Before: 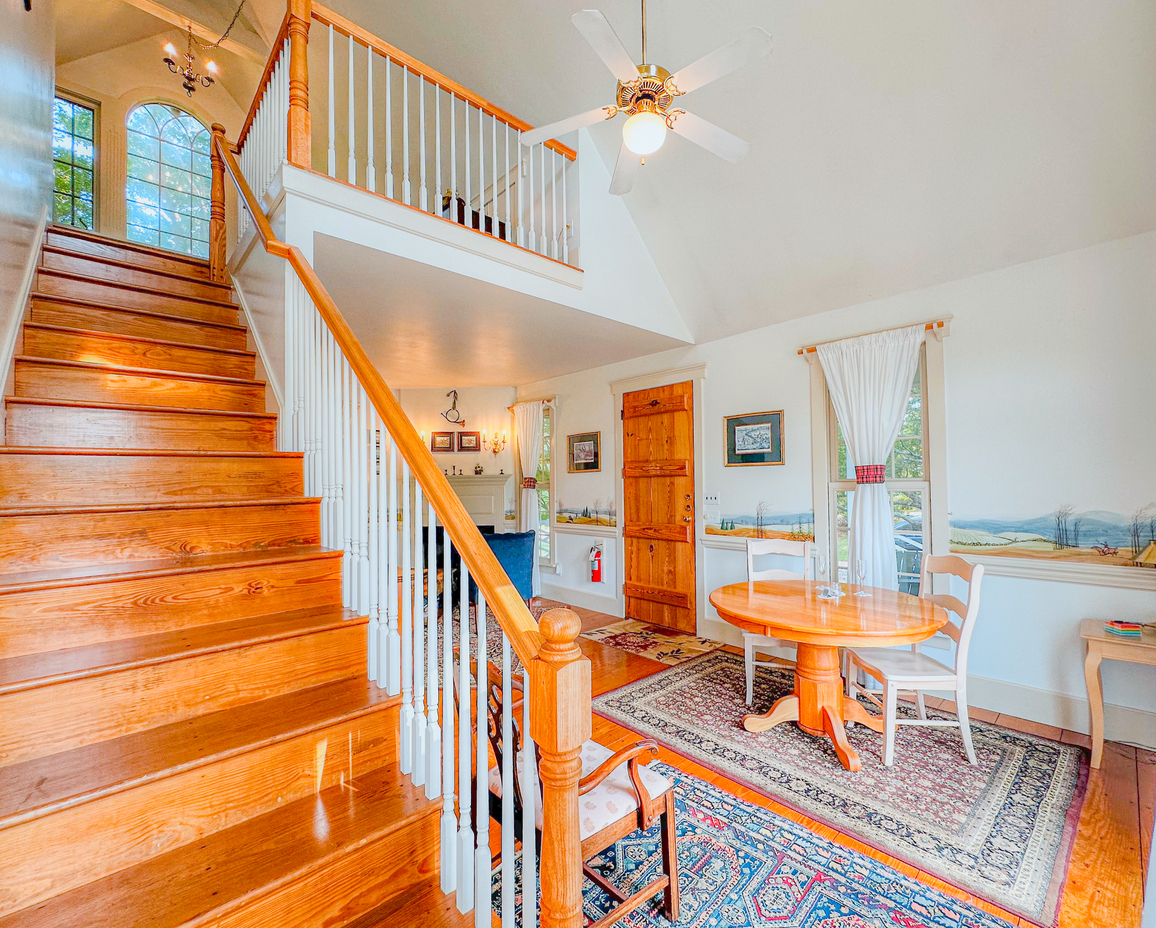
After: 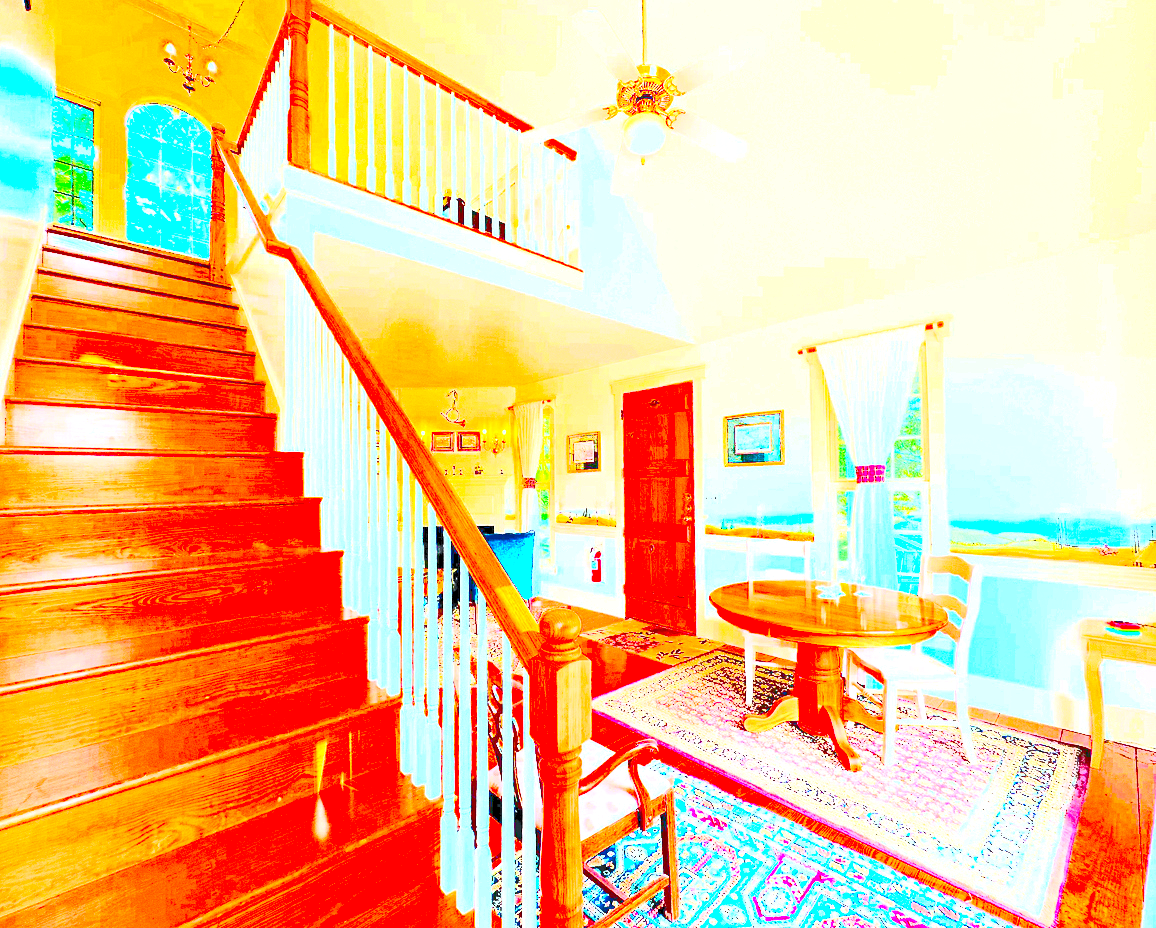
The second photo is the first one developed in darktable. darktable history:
color balance rgb: shadows lift › chroma 0.728%, shadows lift › hue 114.49°, global offset › luminance -0.274%, global offset › hue 258.4°, linear chroma grading › global chroma -1.131%, perceptual saturation grading › global saturation 9.757%, perceptual brilliance grading › global brilliance 20.061%, perceptual brilliance grading › shadows -40.006%
contrast brightness saturation: contrast 0.995, brightness 0.998, saturation 0.984
exposure: black level correction 0, exposure 1.391 EV, compensate highlight preservation false
